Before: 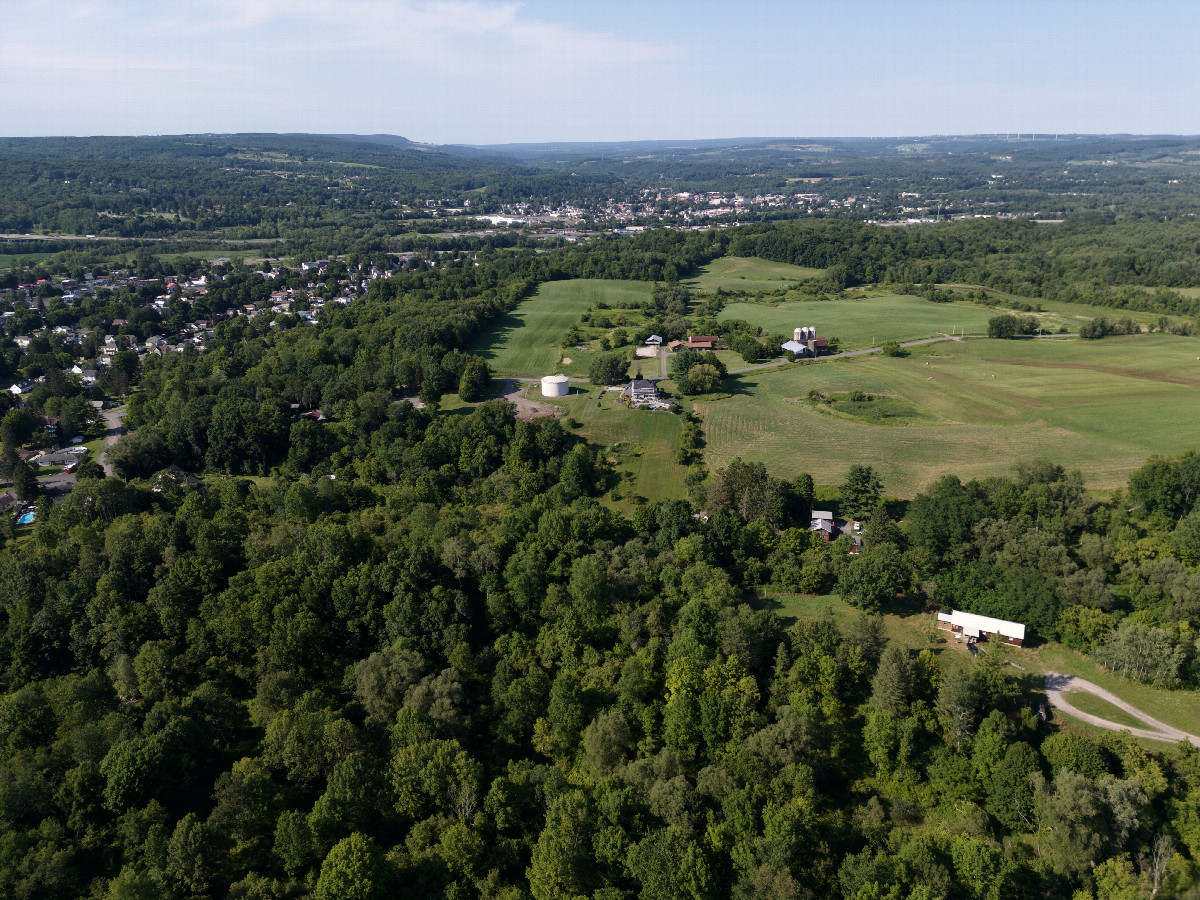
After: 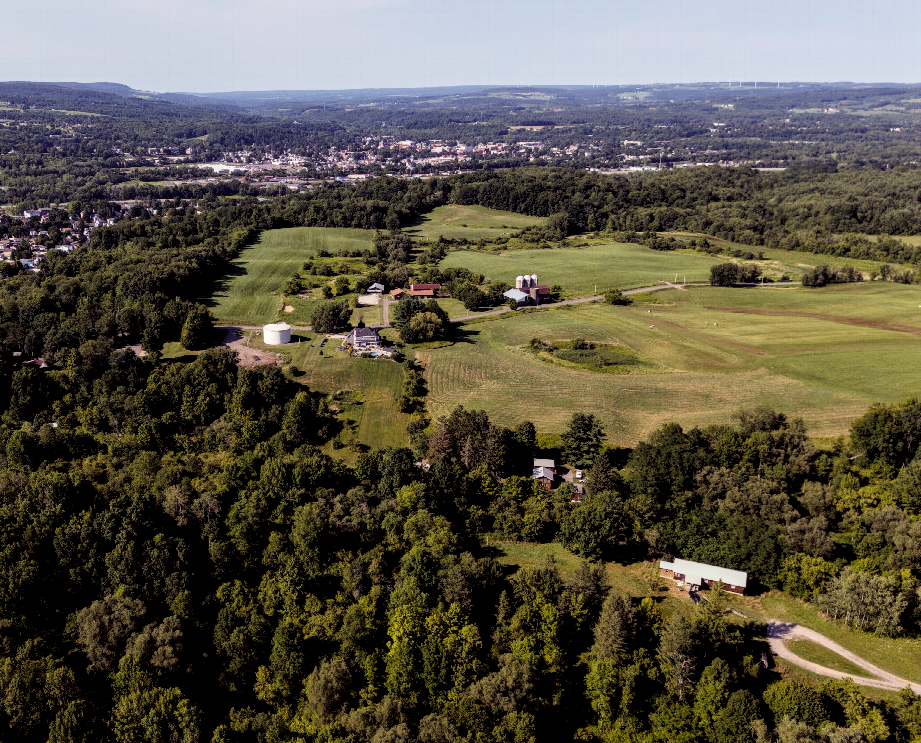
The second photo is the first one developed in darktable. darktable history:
color balance rgb: shadows lift › luminance -21.833%, shadows lift › chroma 9.298%, shadows lift › hue 282.71°, power › chroma 1.55%, power › hue 27.85°, perceptual saturation grading › global saturation 9.874%, global vibrance 20%
crop: left 23.195%, top 5.816%, bottom 11.608%
filmic rgb: middle gray luminance 12.82%, black relative exposure -10.14 EV, white relative exposure 3.46 EV, target black luminance 0%, hardness 5.7, latitude 45.03%, contrast 1.217, highlights saturation mix 4.26%, shadows ↔ highlights balance 26.55%
exposure: exposure 0.154 EV, compensate highlight preservation false
local contrast: detail 130%
